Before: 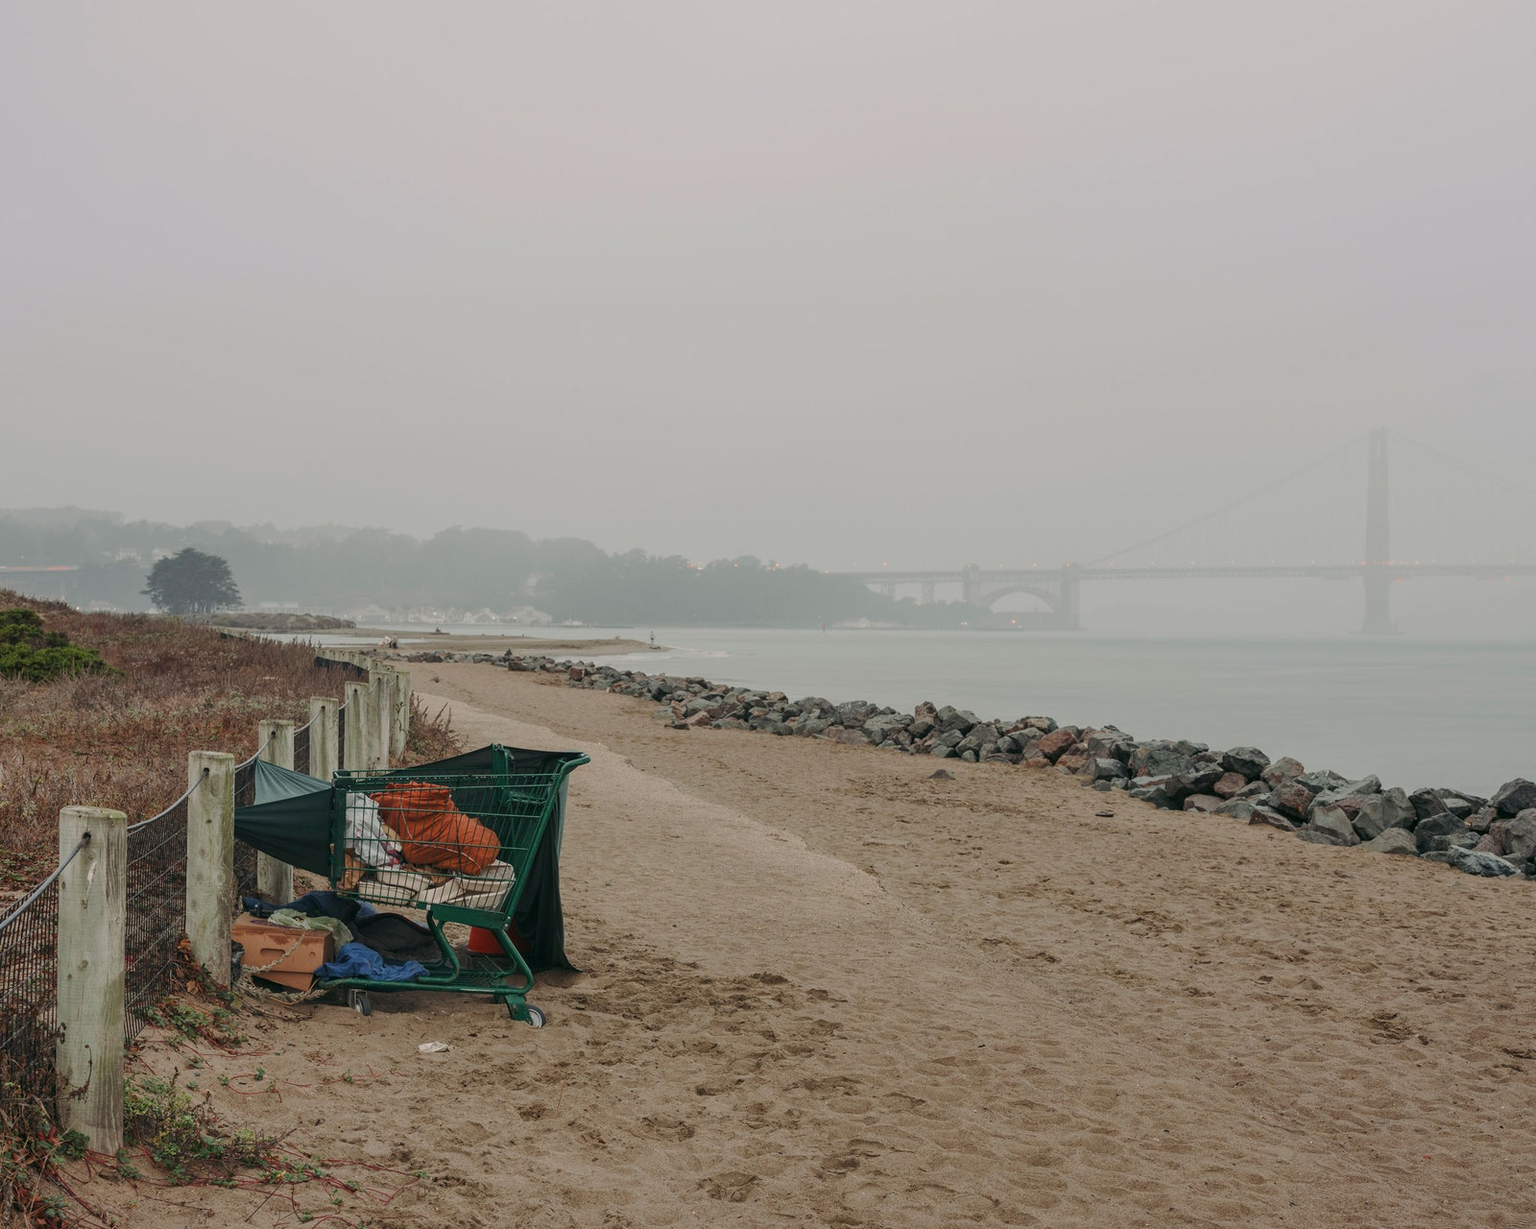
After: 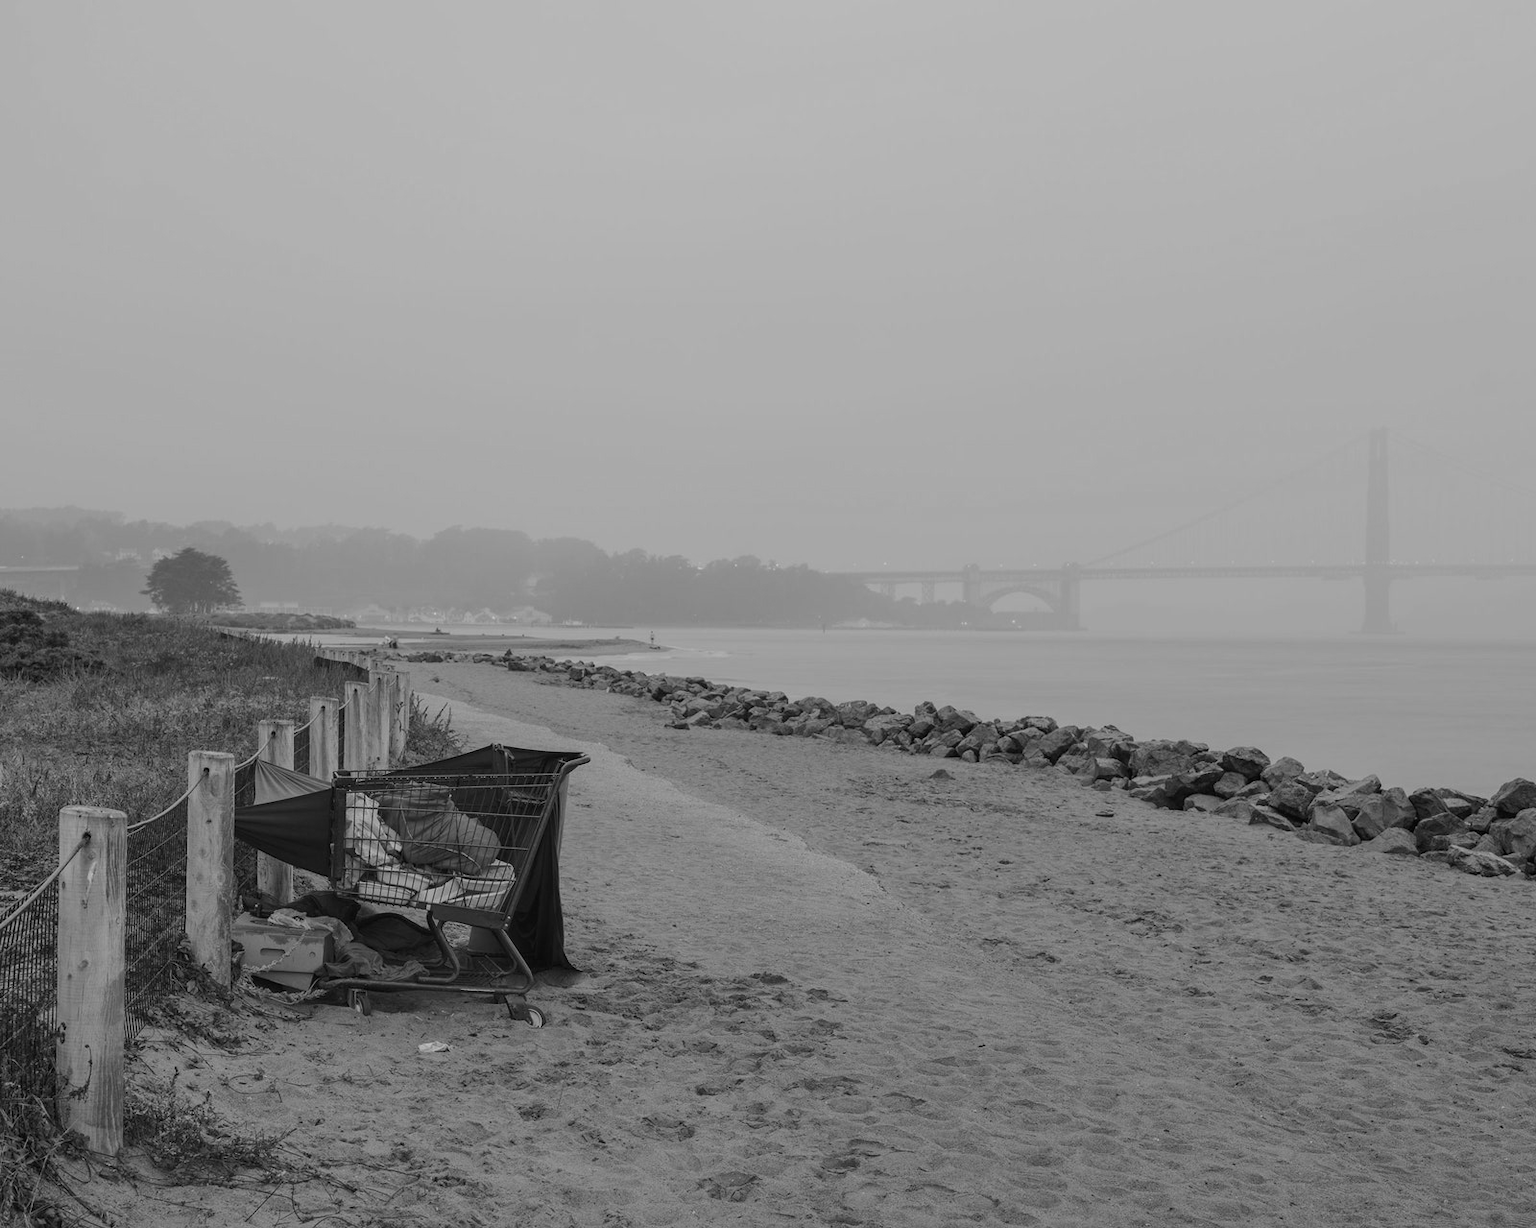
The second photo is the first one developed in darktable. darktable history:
monochrome: a 73.58, b 64.21
color correction: saturation 0.8
